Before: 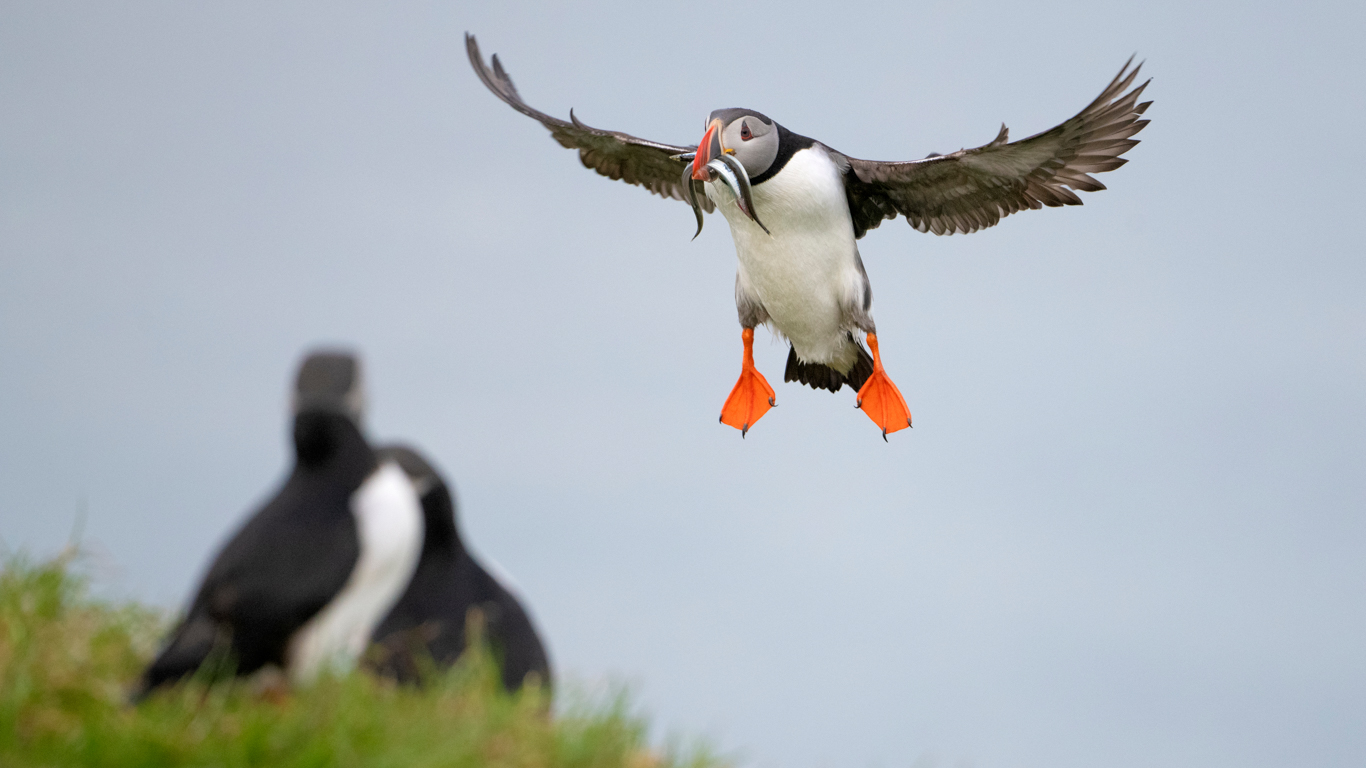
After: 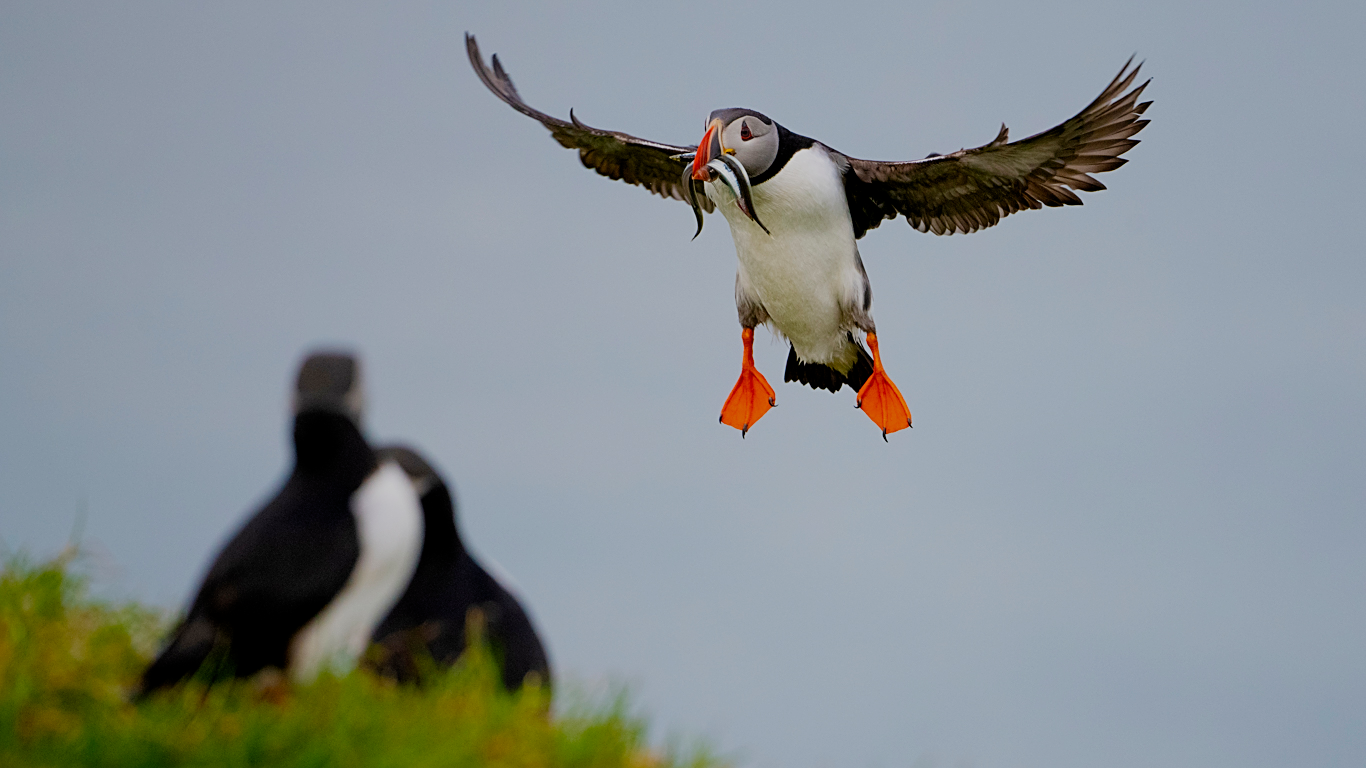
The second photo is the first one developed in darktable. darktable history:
sharpen: on, module defaults
filmic rgb: middle gray luminance 29%, black relative exposure -10.3 EV, white relative exposure 5.5 EV, threshold 6 EV, target black luminance 0%, hardness 3.95, latitude 2.04%, contrast 1.132, highlights saturation mix 5%, shadows ↔ highlights balance 15.11%, add noise in highlights 0, preserve chrominance no, color science v3 (2019), use custom middle-gray values true, iterations of high-quality reconstruction 0, contrast in highlights soft, enable highlight reconstruction true
color balance rgb: linear chroma grading › global chroma 13.3%, global vibrance 41.49%
